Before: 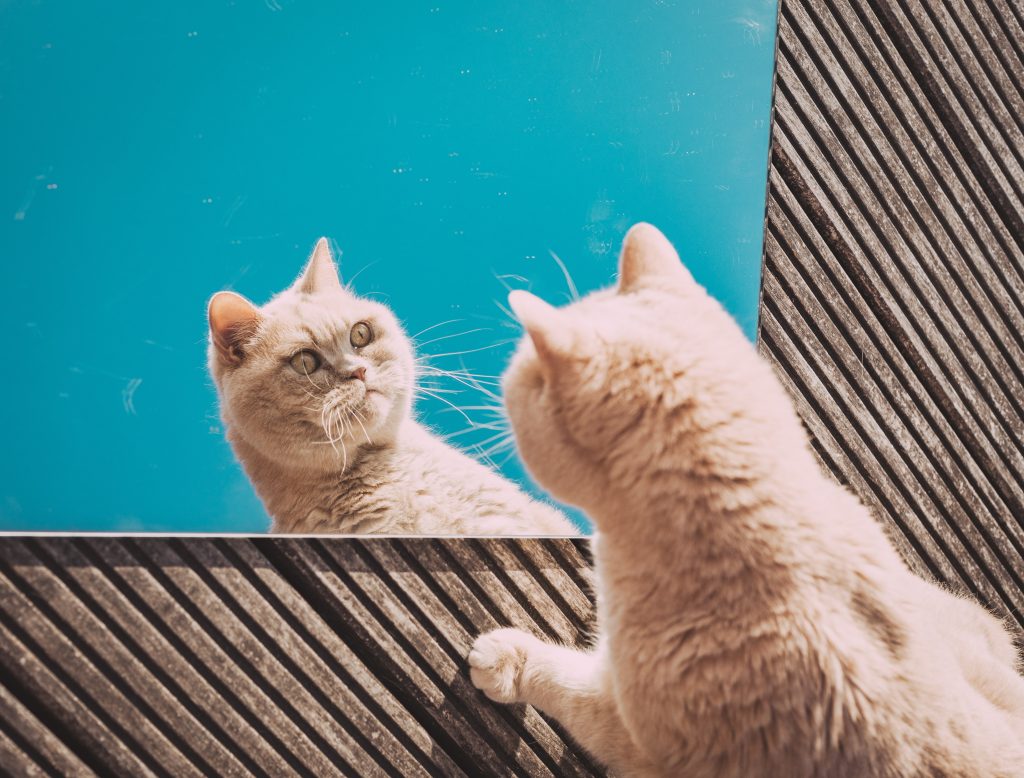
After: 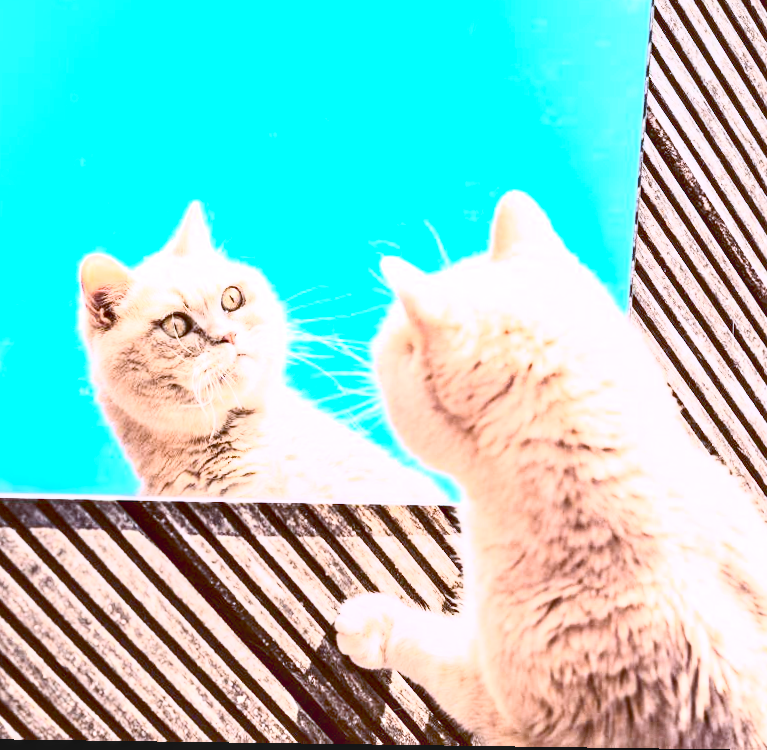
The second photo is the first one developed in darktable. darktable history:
contrast brightness saturation: contrast 0.62, brightness 0.34, saturation 0.14
crop and rotate: left 13.15%, top 5.251%, right 12.609%
color balance: lift [1, 1.015, 1.004, 0.985], gamma [1, 0.958, 0.971, 1.042], gain [1, 0.956, 0.977, 1.044]
white balance: red 0.984, blue 1.059
rotate and perspective: rotation 0.8°, automatic cropping off
exposure: black level correction 0.01, exposure 1 EV, compensate highlight preservation false
local contrast: on, module defaults
